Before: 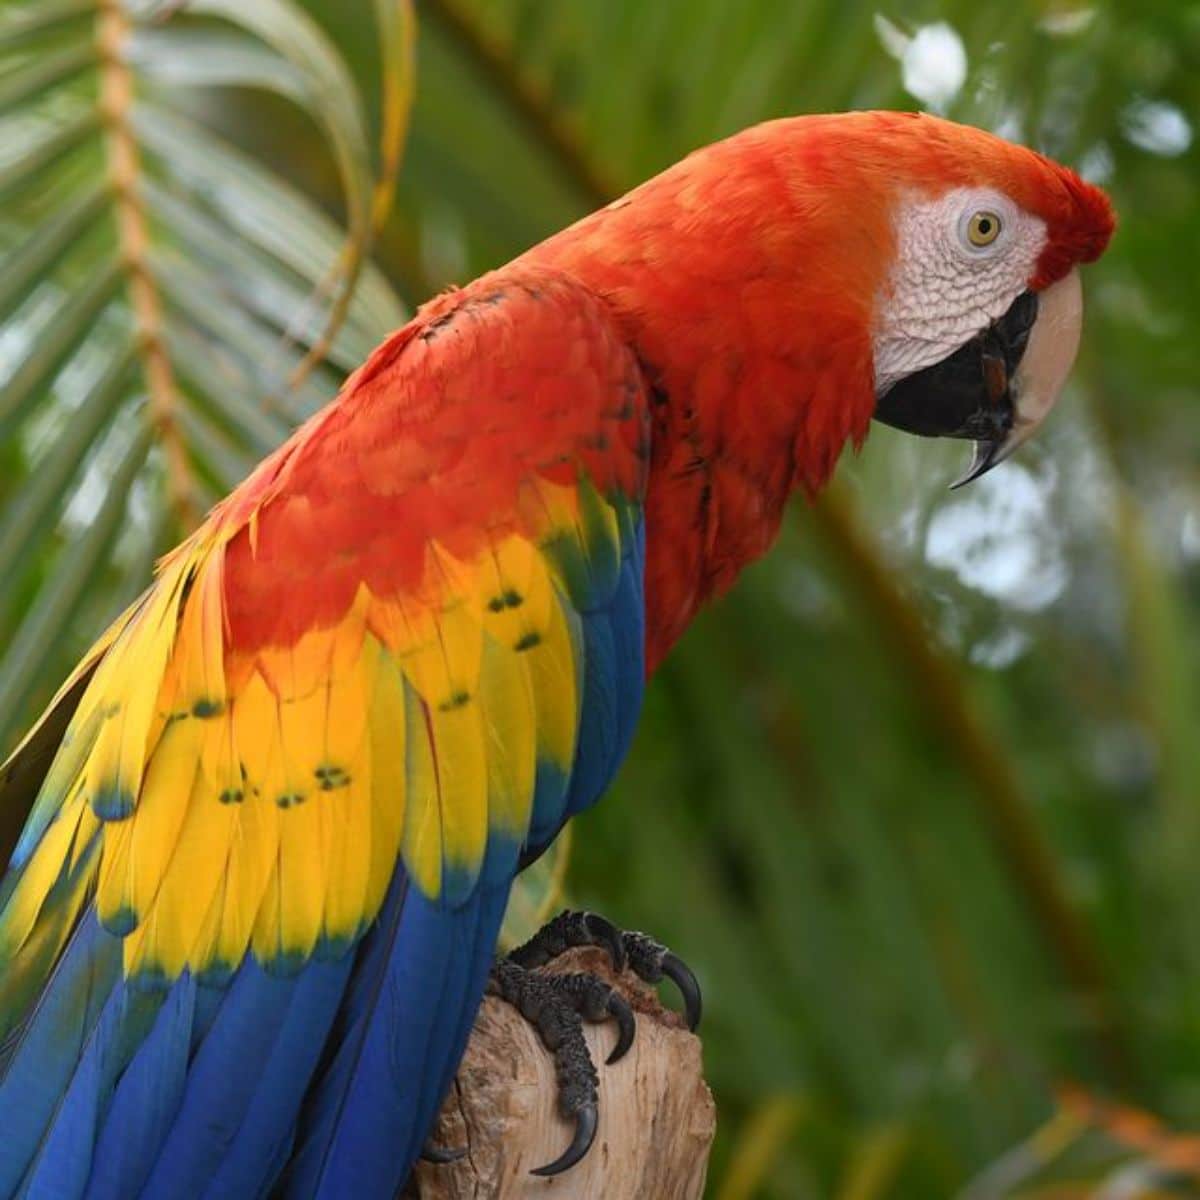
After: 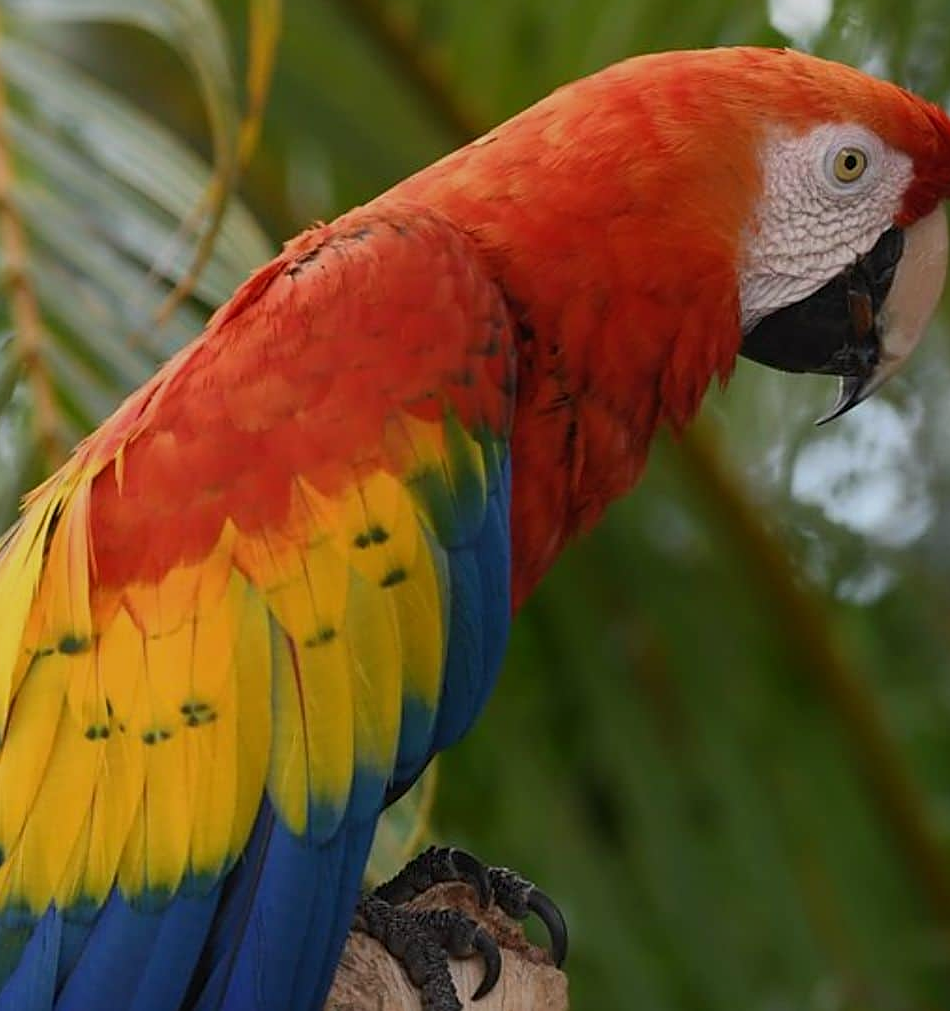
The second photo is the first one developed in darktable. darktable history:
exposure: exposure -0.462 EV, compensate highlight preservation false
crop: left 11.225%, top 5.381%, right 9.565%, bottom 10.314%
sharpen: on, module defaults
